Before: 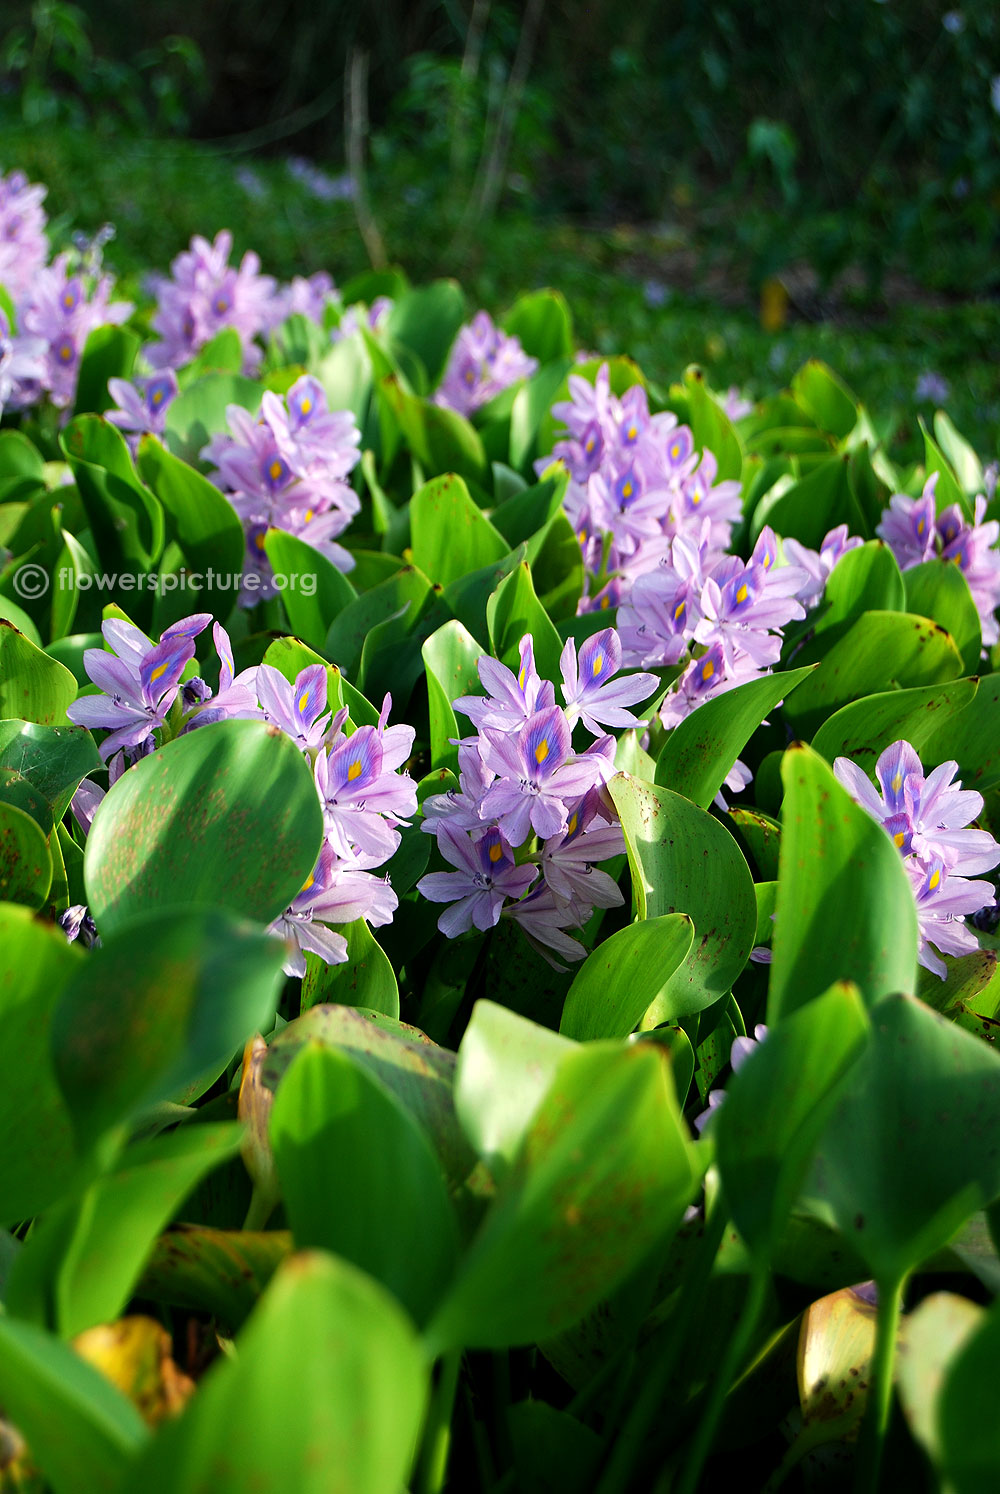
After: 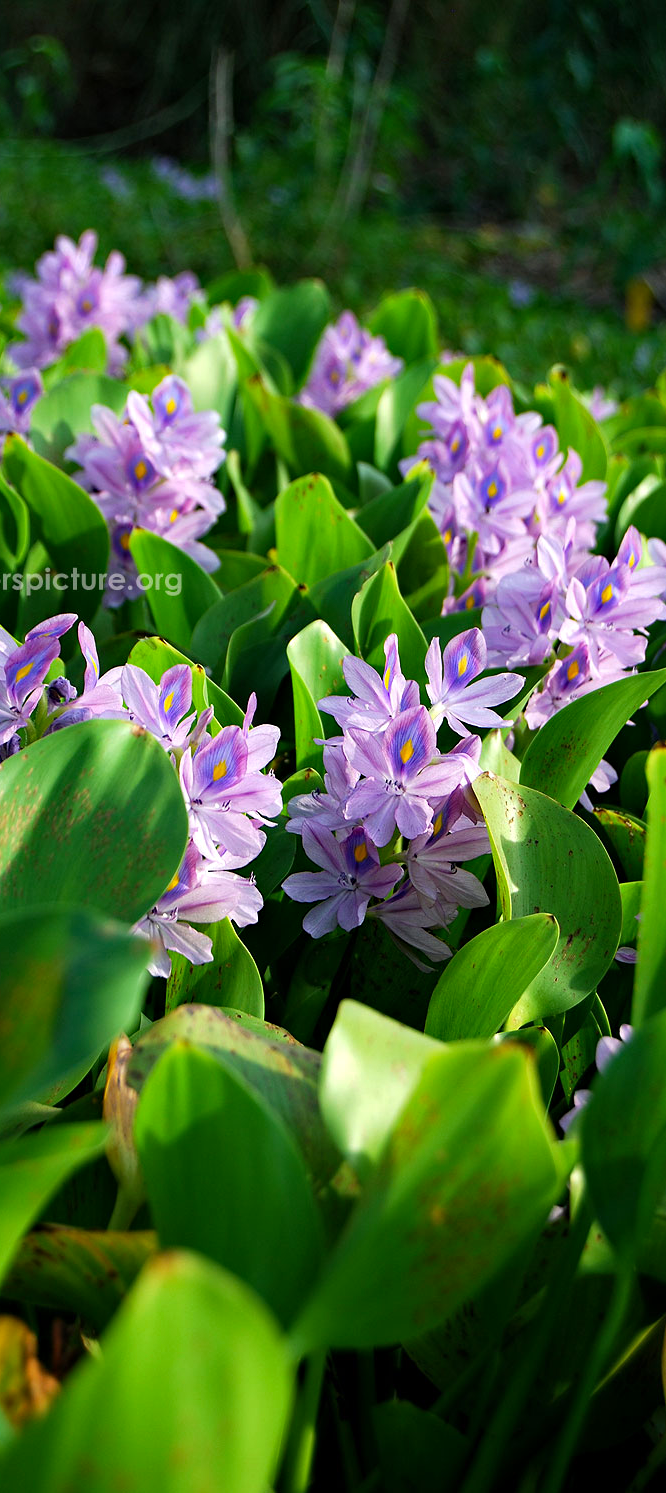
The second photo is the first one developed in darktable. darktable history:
haze removal: compatibility mode true, adaptive false
crop and rotate: left 13.537%, right 19.796%
